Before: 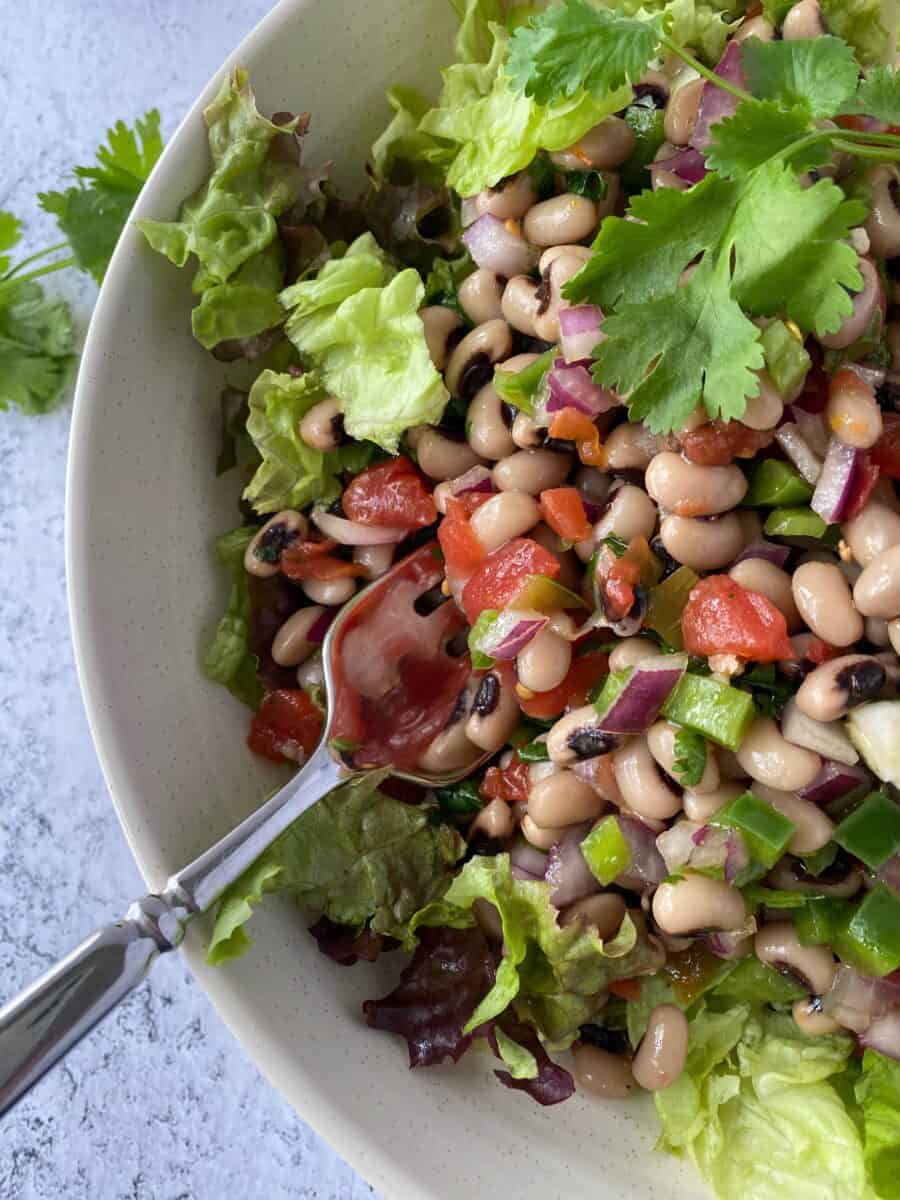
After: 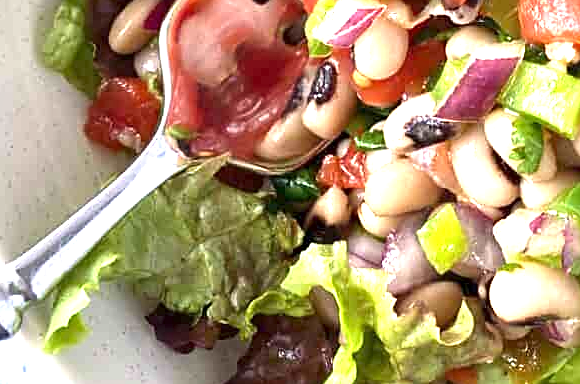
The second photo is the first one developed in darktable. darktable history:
local contrast: mode bilateral grid, contrast 20, coarseness 49, detail 120%, midtone range 0.2
sharpen: radius 1.967
exposure: black level correction 0, exposure 1.578 EV, compensate highlight preservation false
crop: left 18.147%, top 51.055%, right 17.349%, bottom 16.912%
